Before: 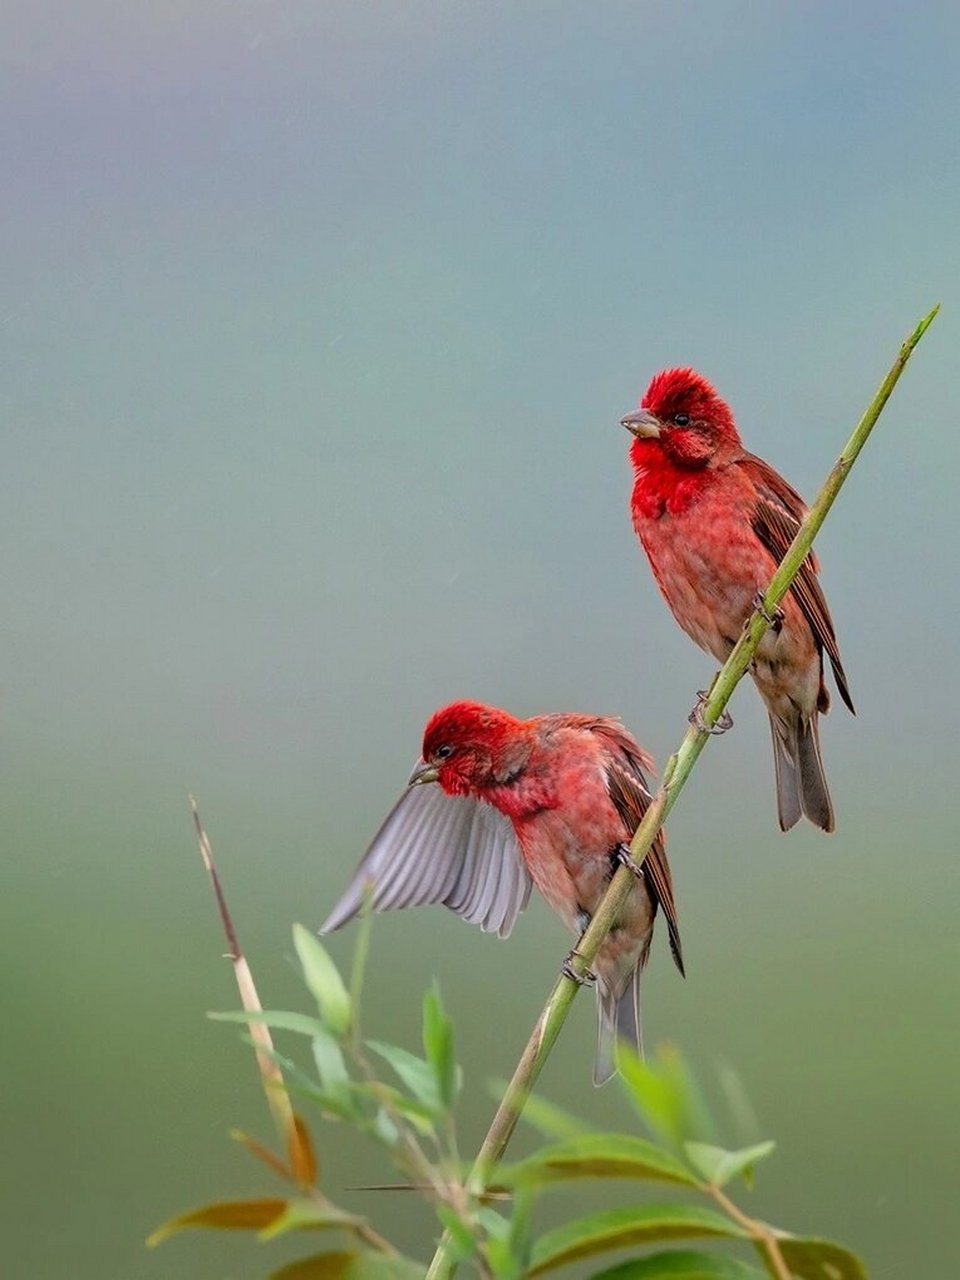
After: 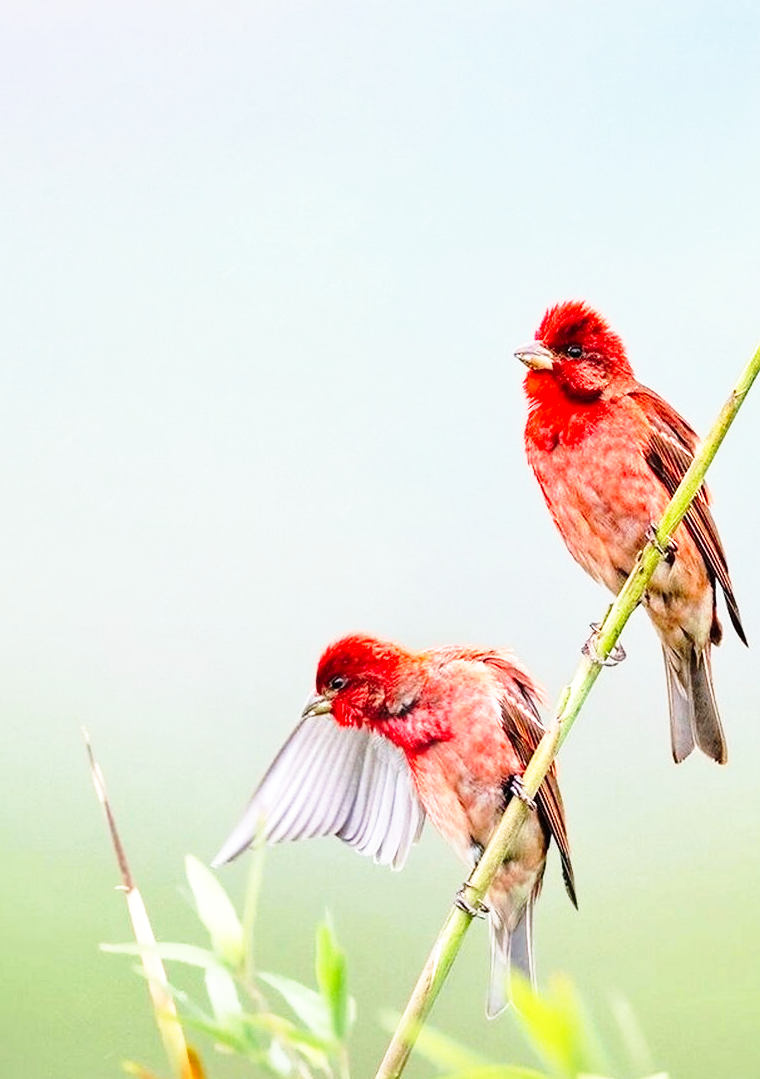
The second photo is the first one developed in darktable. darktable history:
crop: left 11.225%, top 5.381%, right 9.565%, bottom 10.314%
exposure: exposure 0.559 EV, compensate highlight preservation false
base curve: curves: ch0 [(0, 0) (0.026, 0.03) (0.109, 0.232) (0.351, 0.748) (0.669, 0.968) (1, 1)], preserve colors none
